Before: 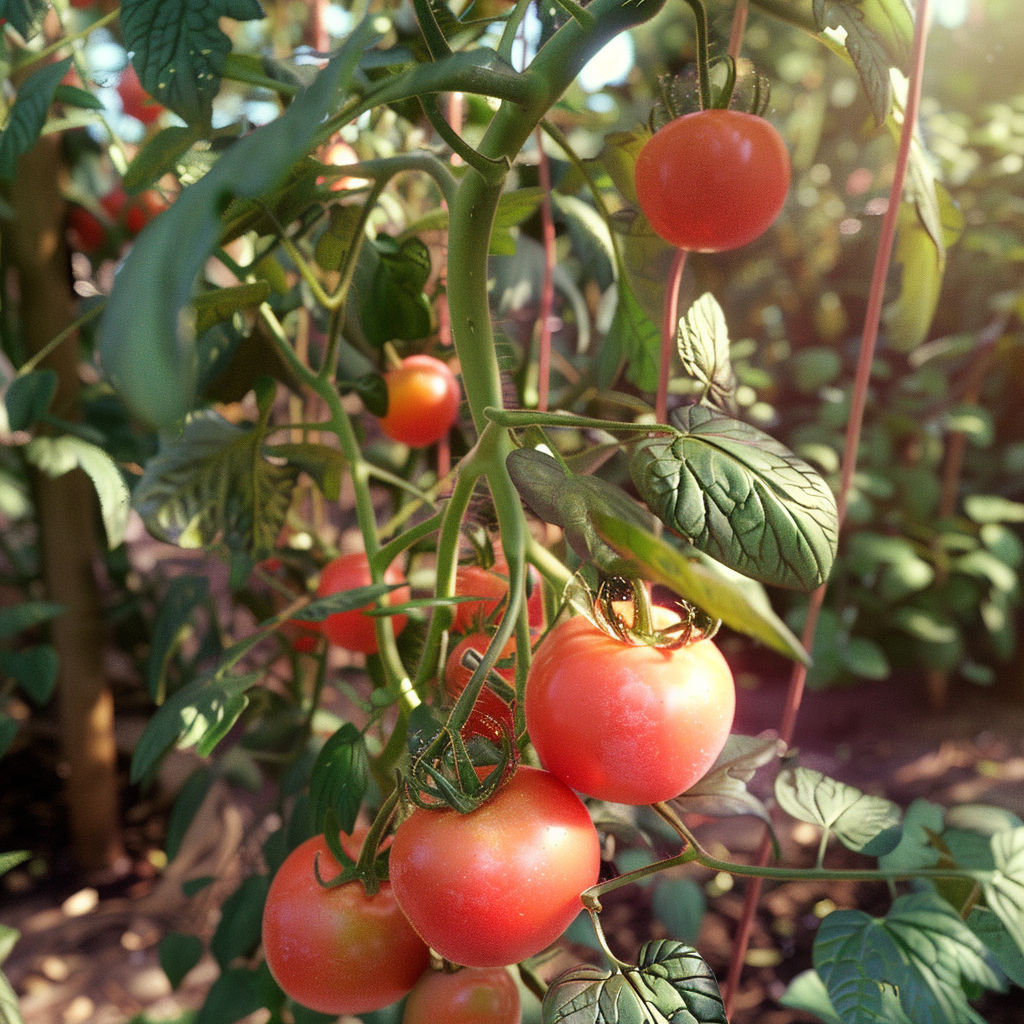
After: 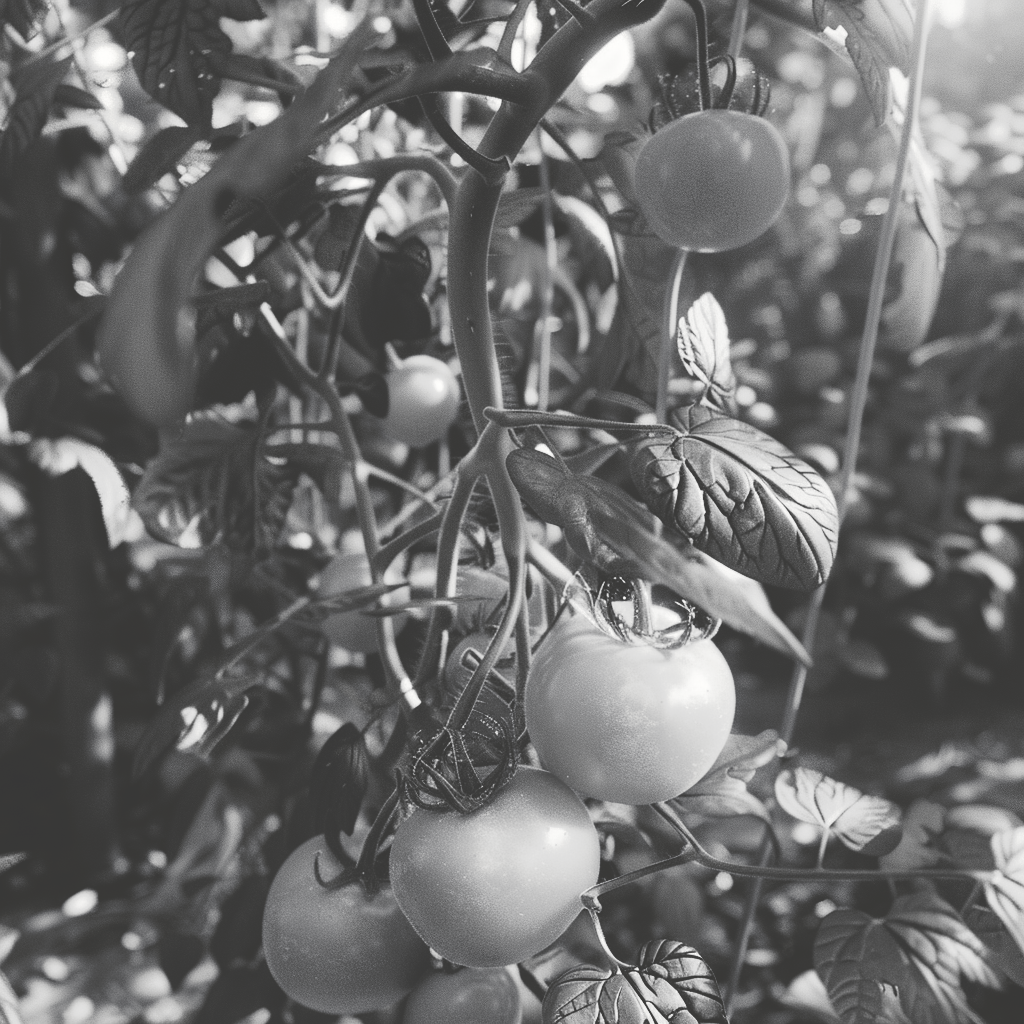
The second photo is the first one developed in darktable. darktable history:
tone curve: curves: ch0 [(0, 0) (0.003, 0.231) (0.011, 0.231) (0.025, 0.231) (0.044, 0.231) (0.069, 0.235) (0.1, 0.24) (0.136, 0.246) (0.177, 0.256) (0.224, 0.279) (0.277, 0.313) (0.335, 0.354) (0.399, 0.428) (0.468, 0.514) (0.543, 0.61) (0.623, 0.728) (0.709, 0.808) (0.801, 0.873) (0.898, 0.909) (1, 1)], preserve colors none
color look up table: target L [94.45, 85.27, 90.24, 94.45, 69.98, 78.07, 72.94, 65.11, 44, 55.54, 59.21, 56.06, 40.45, 42.1, 41.14, 13.23, 15.16, 201.93, 88.82, 64.74, 61.45, 65.11, 59.02, 50.43, 34.88, 24.42, 21.7, 5.464, 98.62, 93.05, 79.52, 72.21, 64.48, 83.12, 67, 75.15, 54.76, 48.84, 46.7, 48.04, 13.23, 25.32, 100, 93.05, 60.94, 61.45, 59.02, 41.83, 23.07], target a [-0.099, -0.002, -0.1, -0.099, -0.001, -0.003, -0.001, 0, 0, 0.001 ×5, 0, -0.134, -0.132, 0, -0.101, 0, 0.001, 0, 0.001, 0, -0.001, -0.001, 0, -0.687, -0.473, -0.291, -0.003, -0.002, 0.001, -0.002, -0.001, -0.002, 0.001, 0.001, 0.001, 0, -0.134, -0.001, -0.097, -0.291, 0.001 ×4, 0], target b [1.226, 0.023, 1.239, 1.226, 0.003, 0.024, 0.003, 0.003, -0.004, -0.004, -0.007, -0.004, -0.004, -0.004, 0.001, 1.698, 1.671, -0.001, 1.244, -0.004, -0.004, 0.003, -0.007, -0.004, 0.011, 0.011, 0.002, 8.475, 6.009, 3.654, 0.024, 0.023, -0.004, 0.024, 0.003, 0.023, -0.004, -0.004, -0.004, 0.001, 1.698, 0.011, 1.21, 3.654, -0.004, -0.004, -0.007, -0.004, 0.001], num patches 49
